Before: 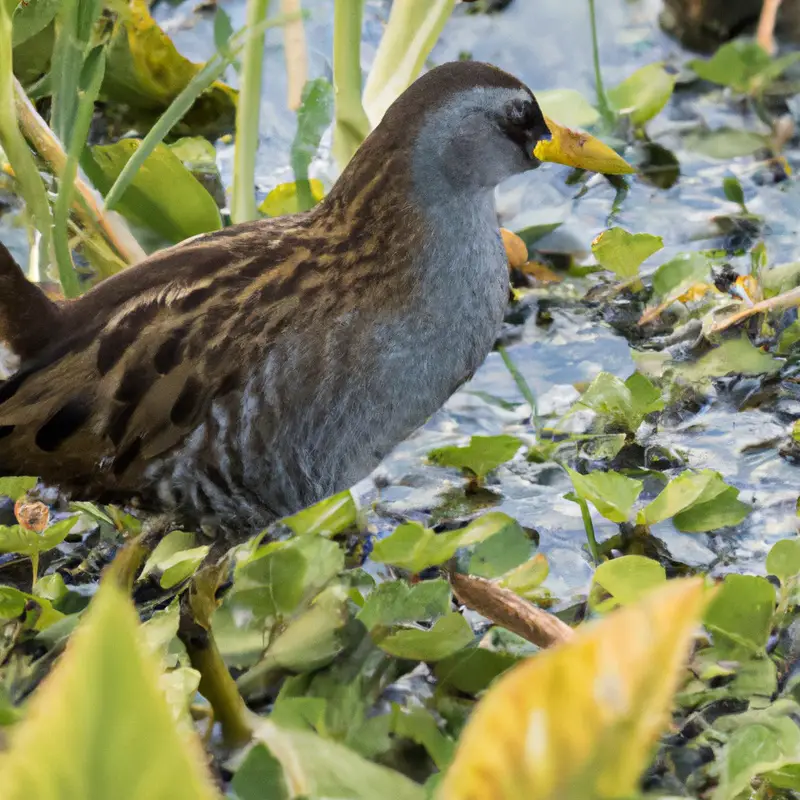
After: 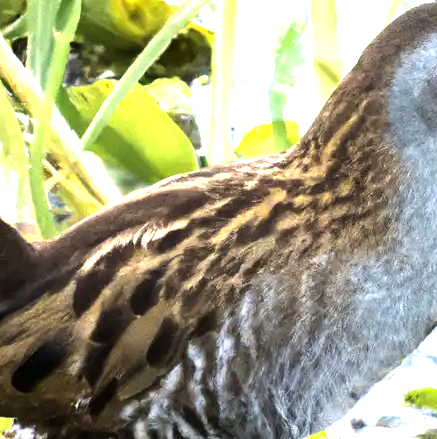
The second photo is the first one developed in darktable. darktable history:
exposure: black level correction 0, exposure 1.2 EV, compensate exposure bias true, compensate highlight preservation false
tone equalizer: -8 EV -0.75 EV, -7 EV -0.7 EV, -6 EV -0.6 EV, -5 EV -0.4 EV, -3 EV 0.4 EV, -2 EV 0.6 EV, -1 EV 0.7 EV, +0 EV 0.75 EV, edges refinement/feathering 500, mask exposure compensation -1.57 EV, preserve details no
crop and rotate: left 3.047%, top 7.509%, right 42.236%, bottom 37.598%
